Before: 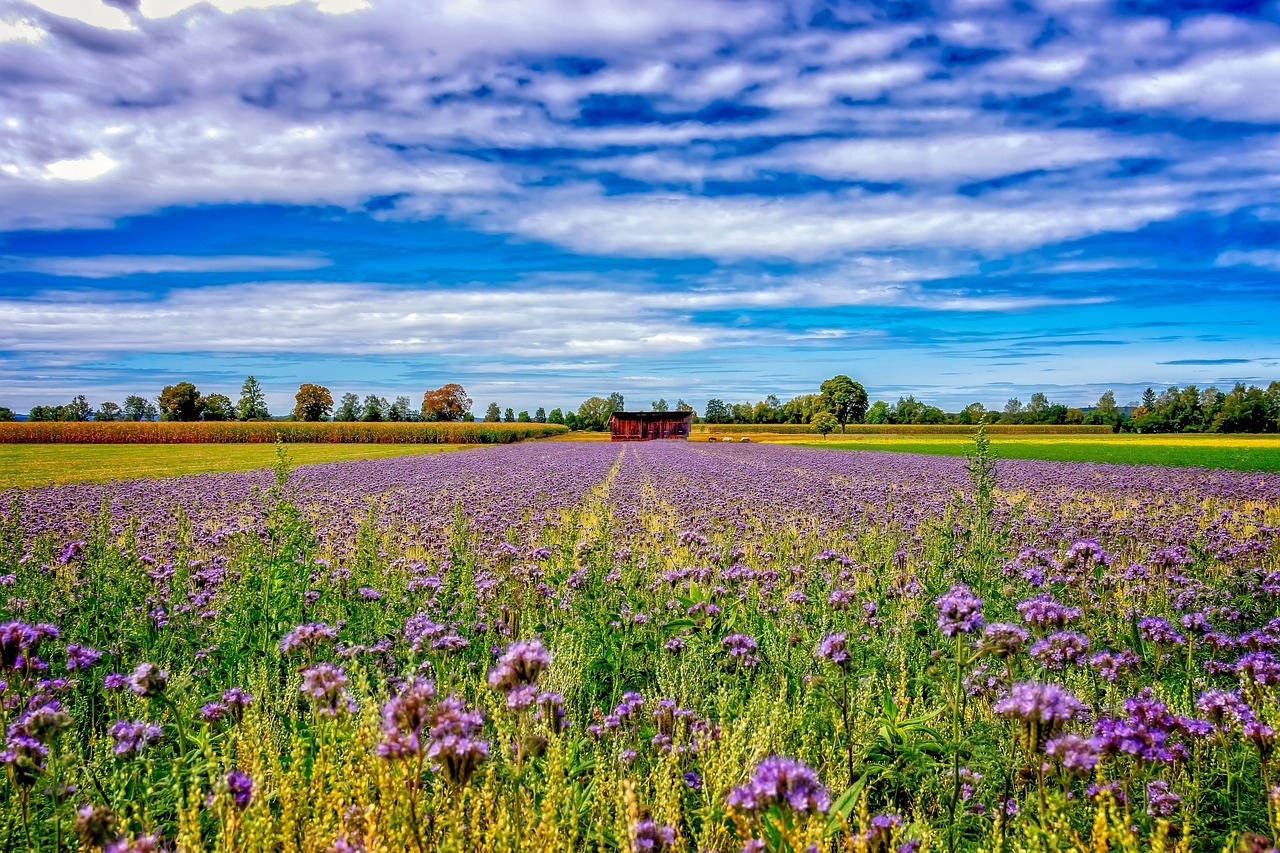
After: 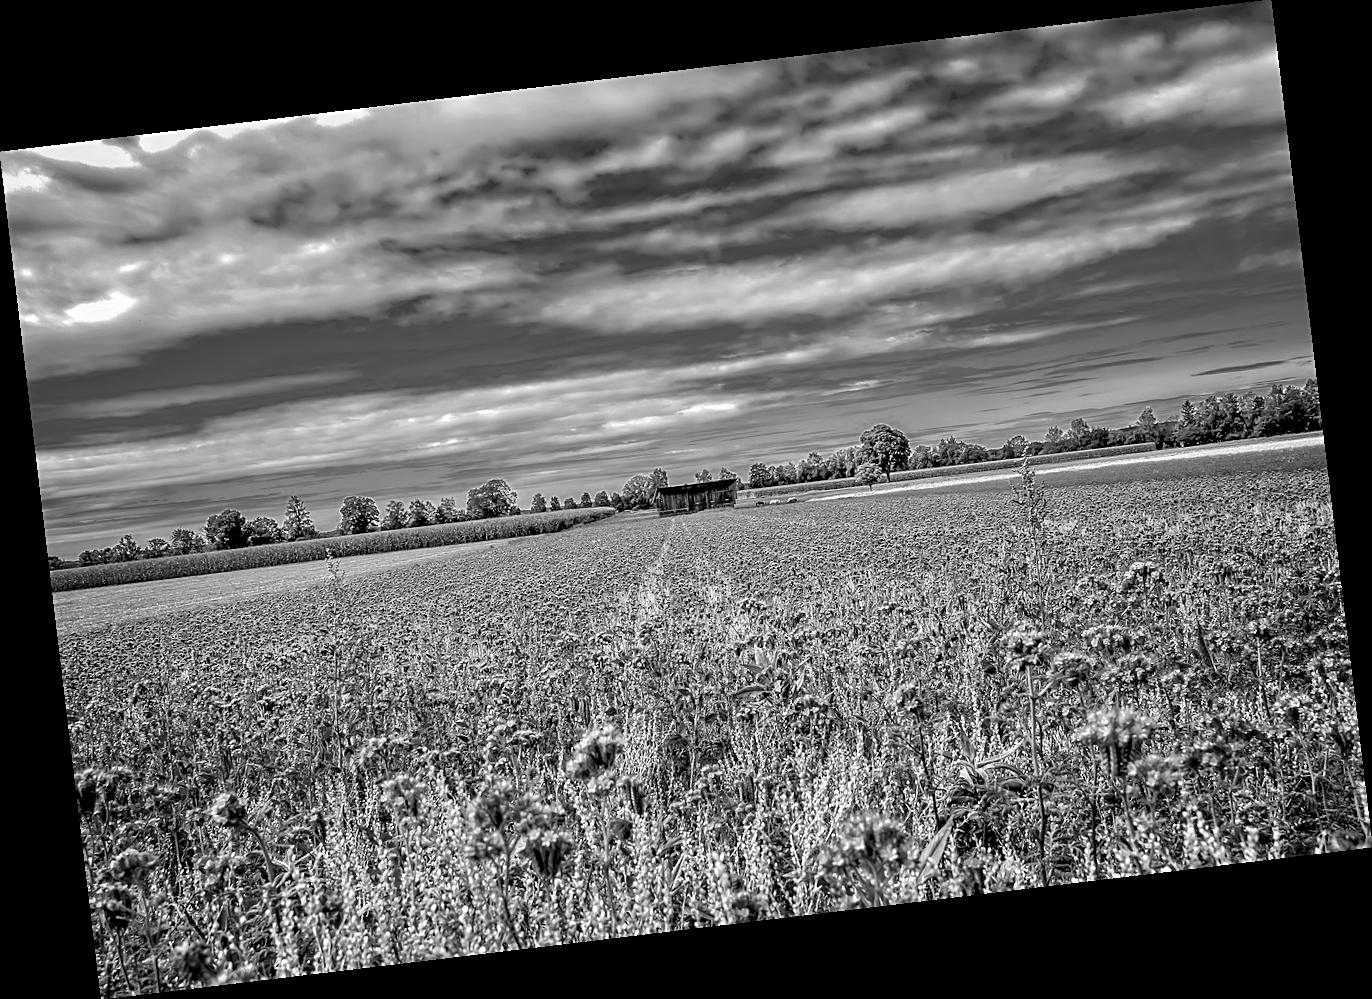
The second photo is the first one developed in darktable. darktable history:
sharpen: on, module defaults
color zones: curves: ch0 [(0.002, 0.593) (0.143, 0.417) (0.285, 0.541) (0.455, 0.289) (0.608, 0.327) (0.727, 0.283) (0.869, 0.571) (1, 0.603)]; ch1 [(0, 0) (0.143, 0) (0.286, 0) (0.429, 0) (0.571, 0) (0.714, 0) (0.857, 0)]
rotate and perspective: rotation -6.83°, automatic cropping off
